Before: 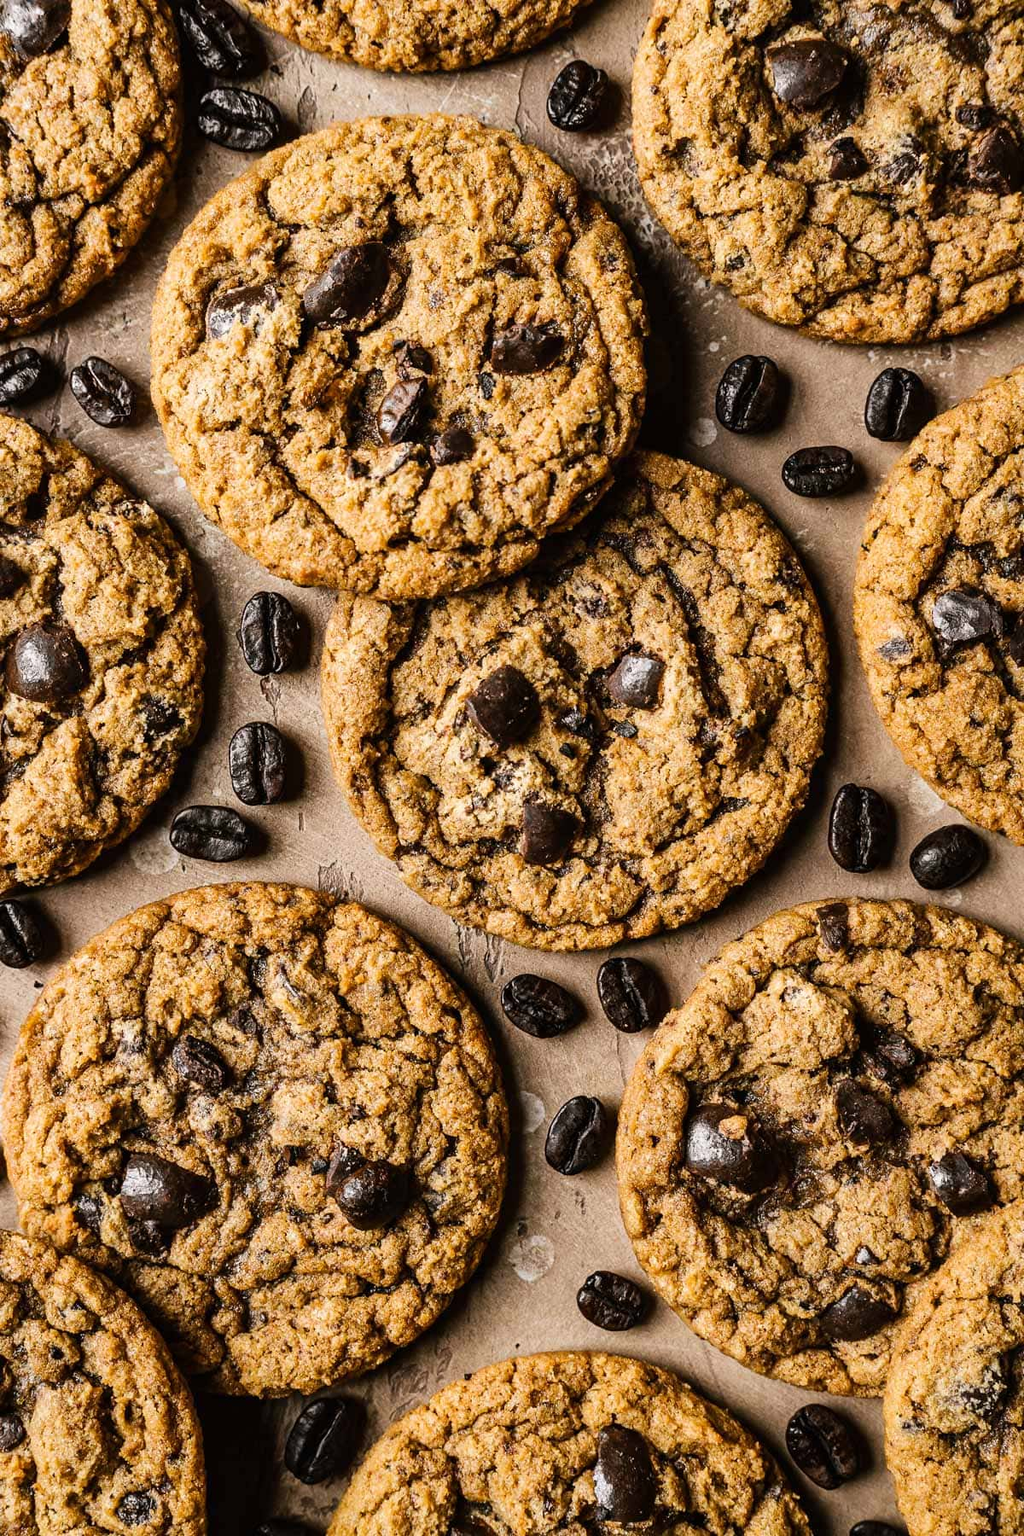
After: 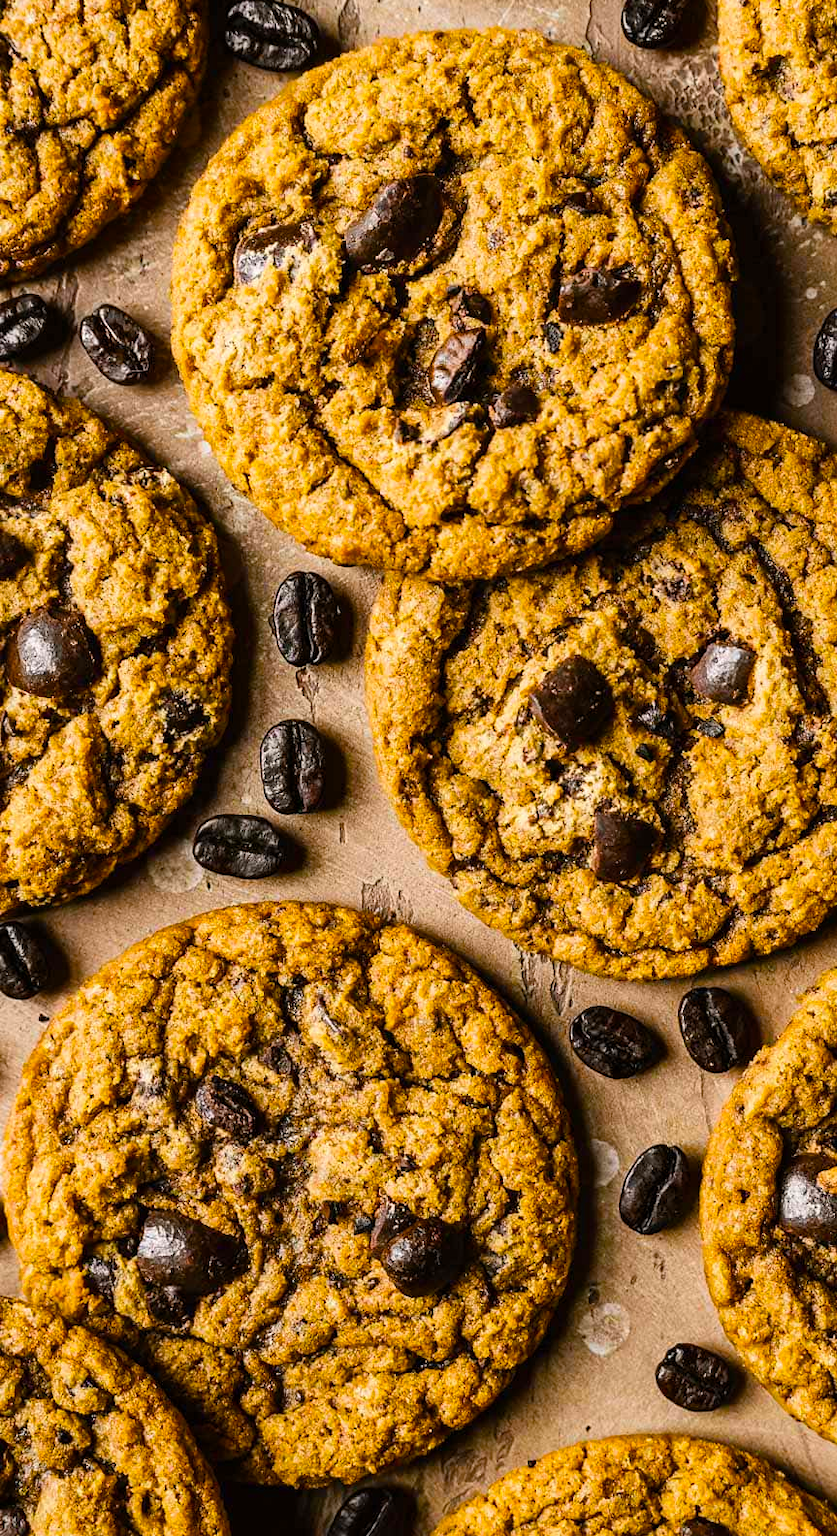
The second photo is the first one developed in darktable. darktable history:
color balance rgb: linear chroma grading › global chroma 15%, perceptual saturation grading › global saturation 30%
crop: top 5.803%, right 27.864%, bottom 5.804%
